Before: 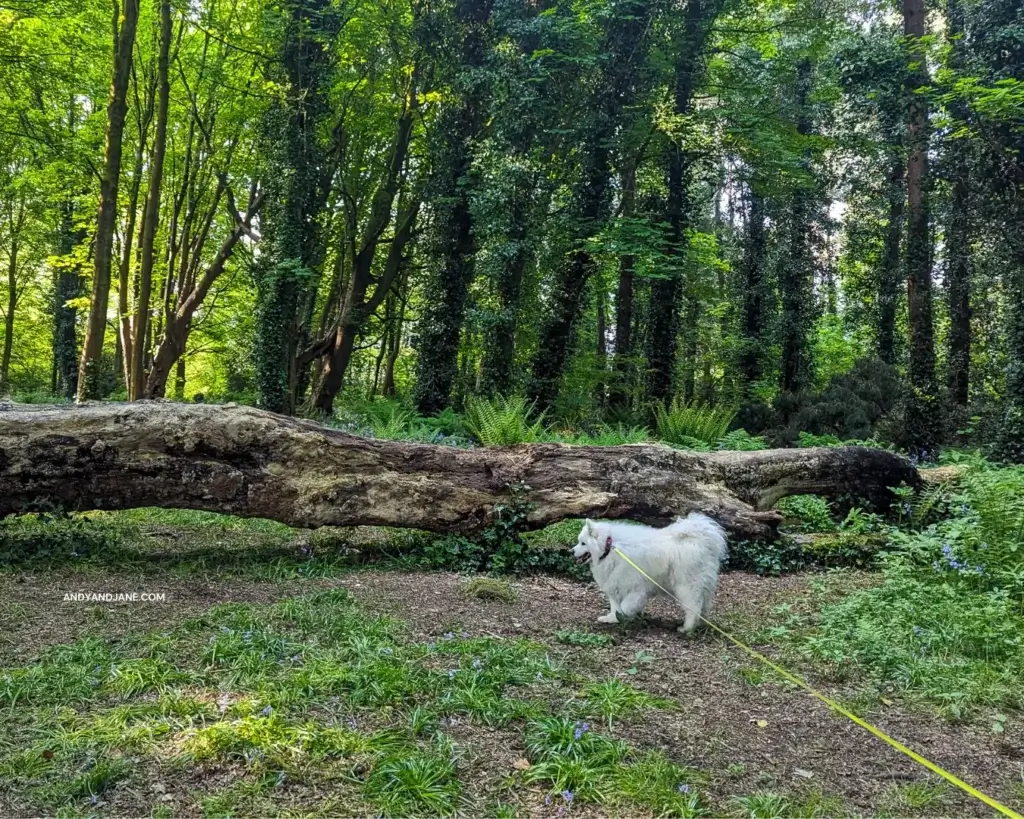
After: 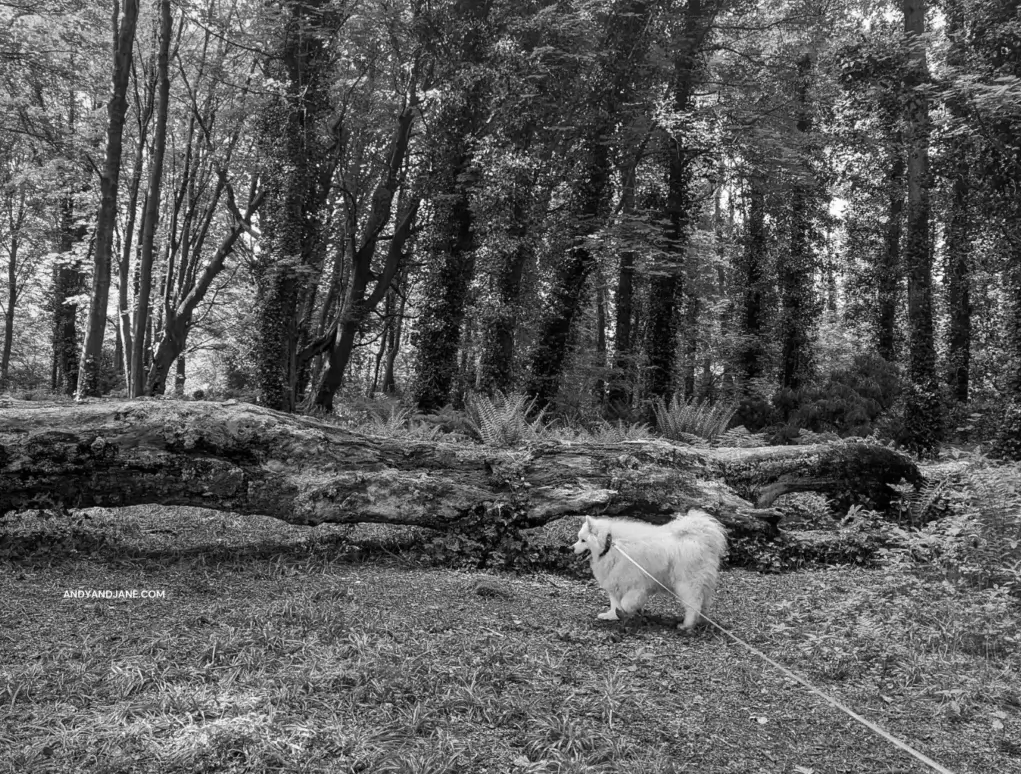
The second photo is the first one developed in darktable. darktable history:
color correction: saturation 1.8
monochrome: on, module defaults
crop: top 0.448%, right 0.264%, bottom 5.045%
